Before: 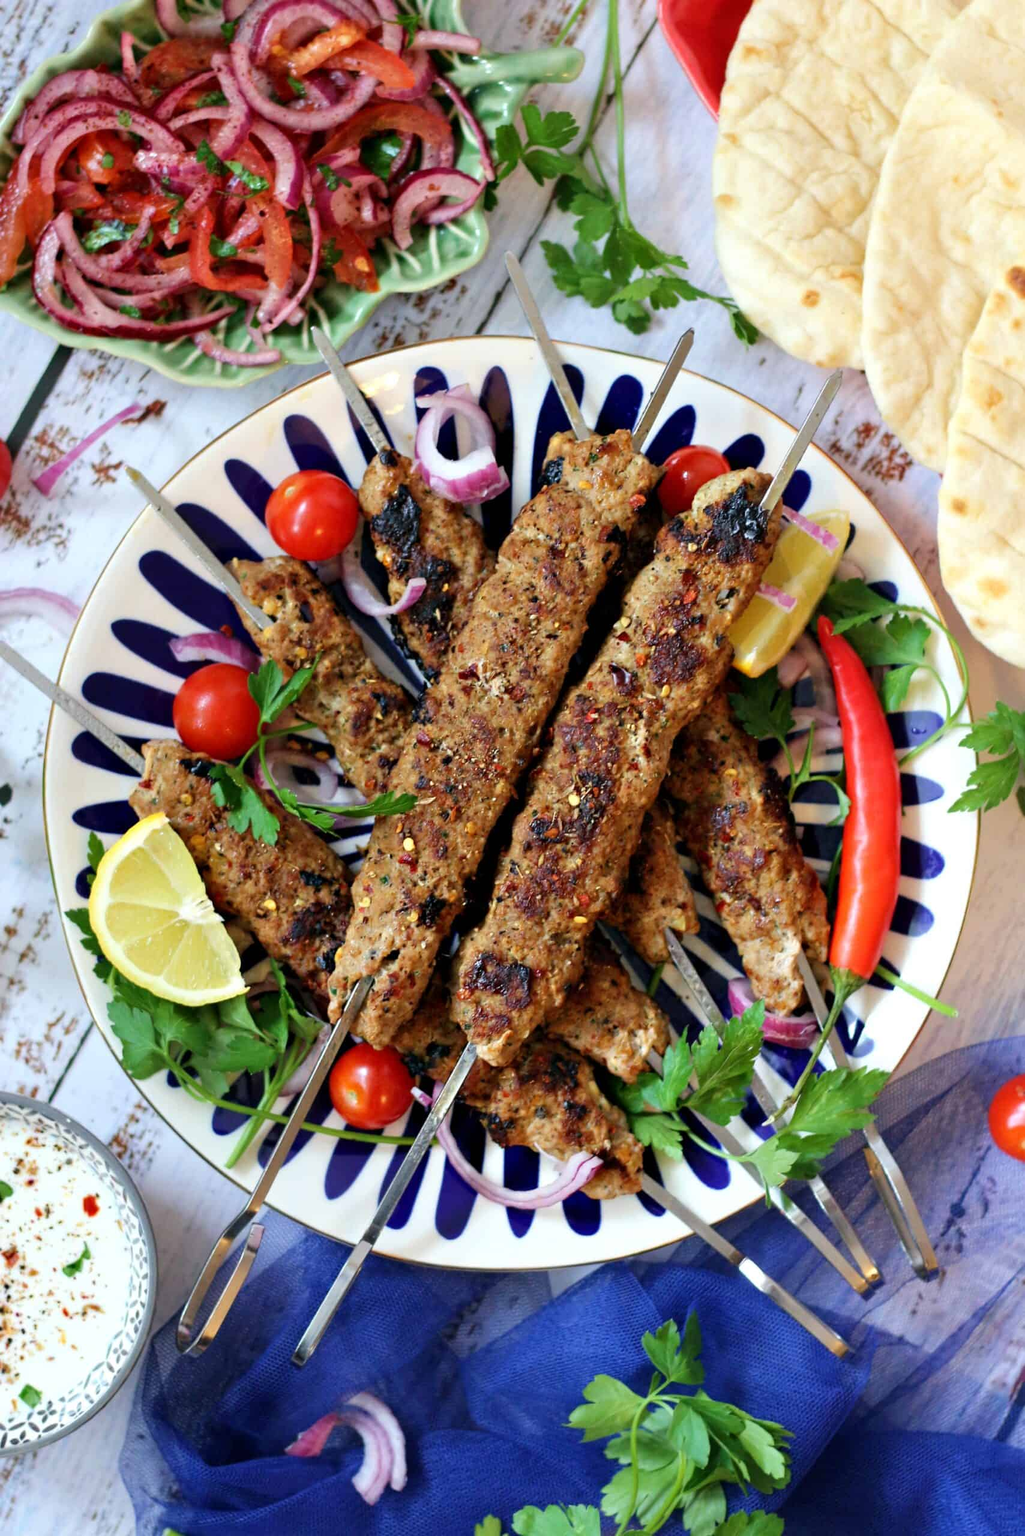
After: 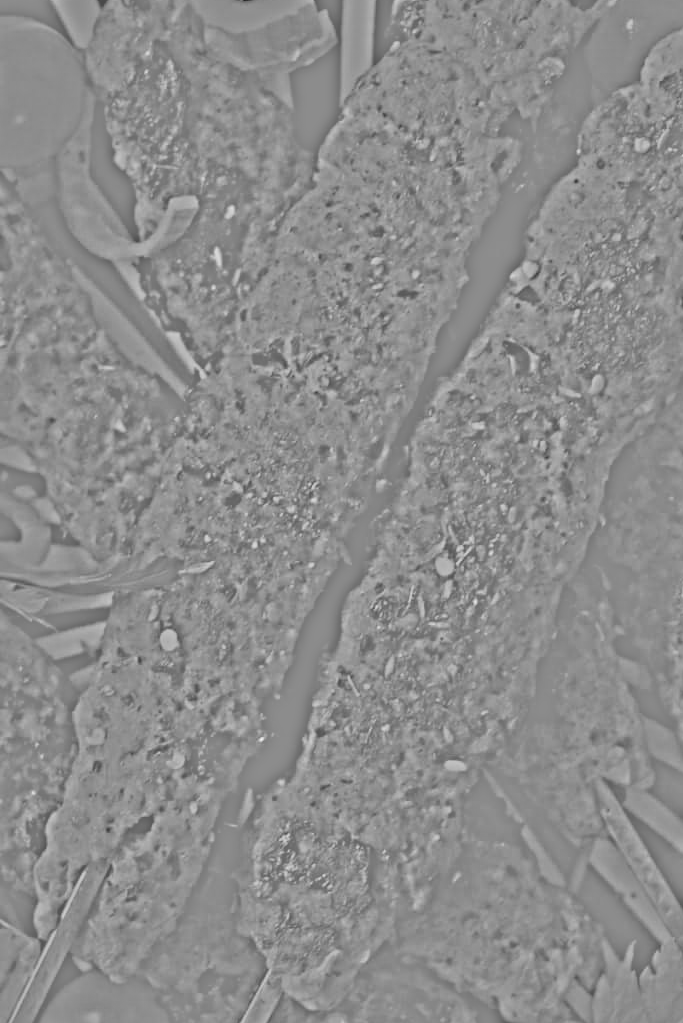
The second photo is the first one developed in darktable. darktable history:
contrast brightness saturation: contrast 0.07, brightness 0.18, saturation 0.4
crop: left 30%, top 30%, right 30%, bottom 30%
shadows and highlights: on, module defaults
highpass: sharpness 25.84%, contrast boost 14.94%
